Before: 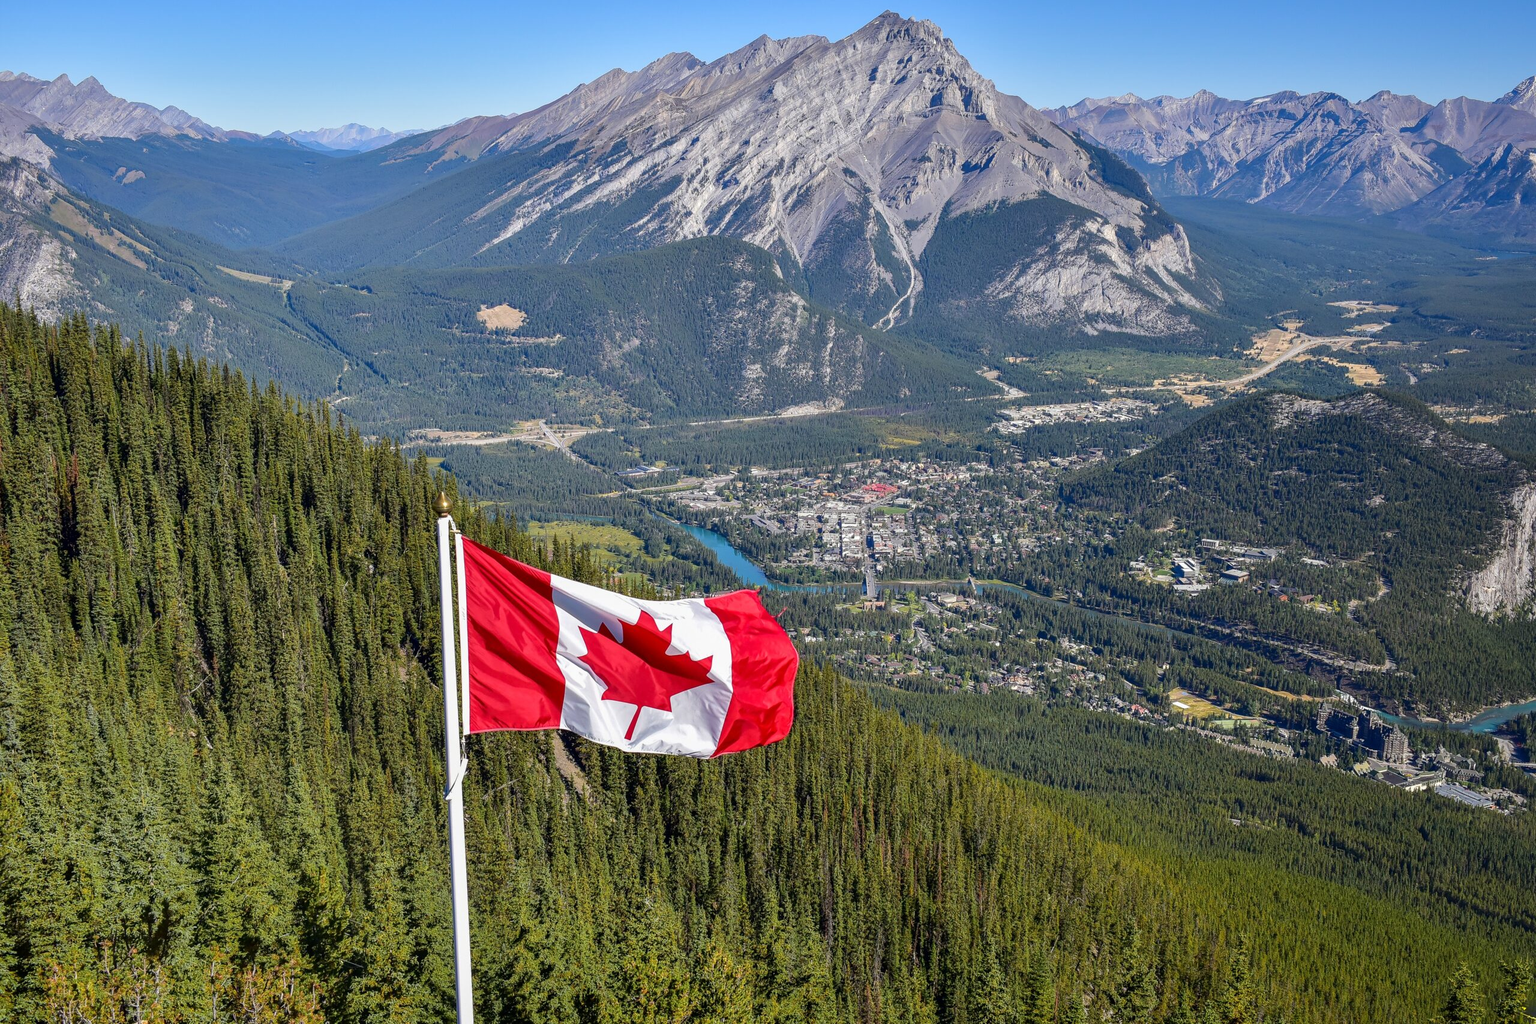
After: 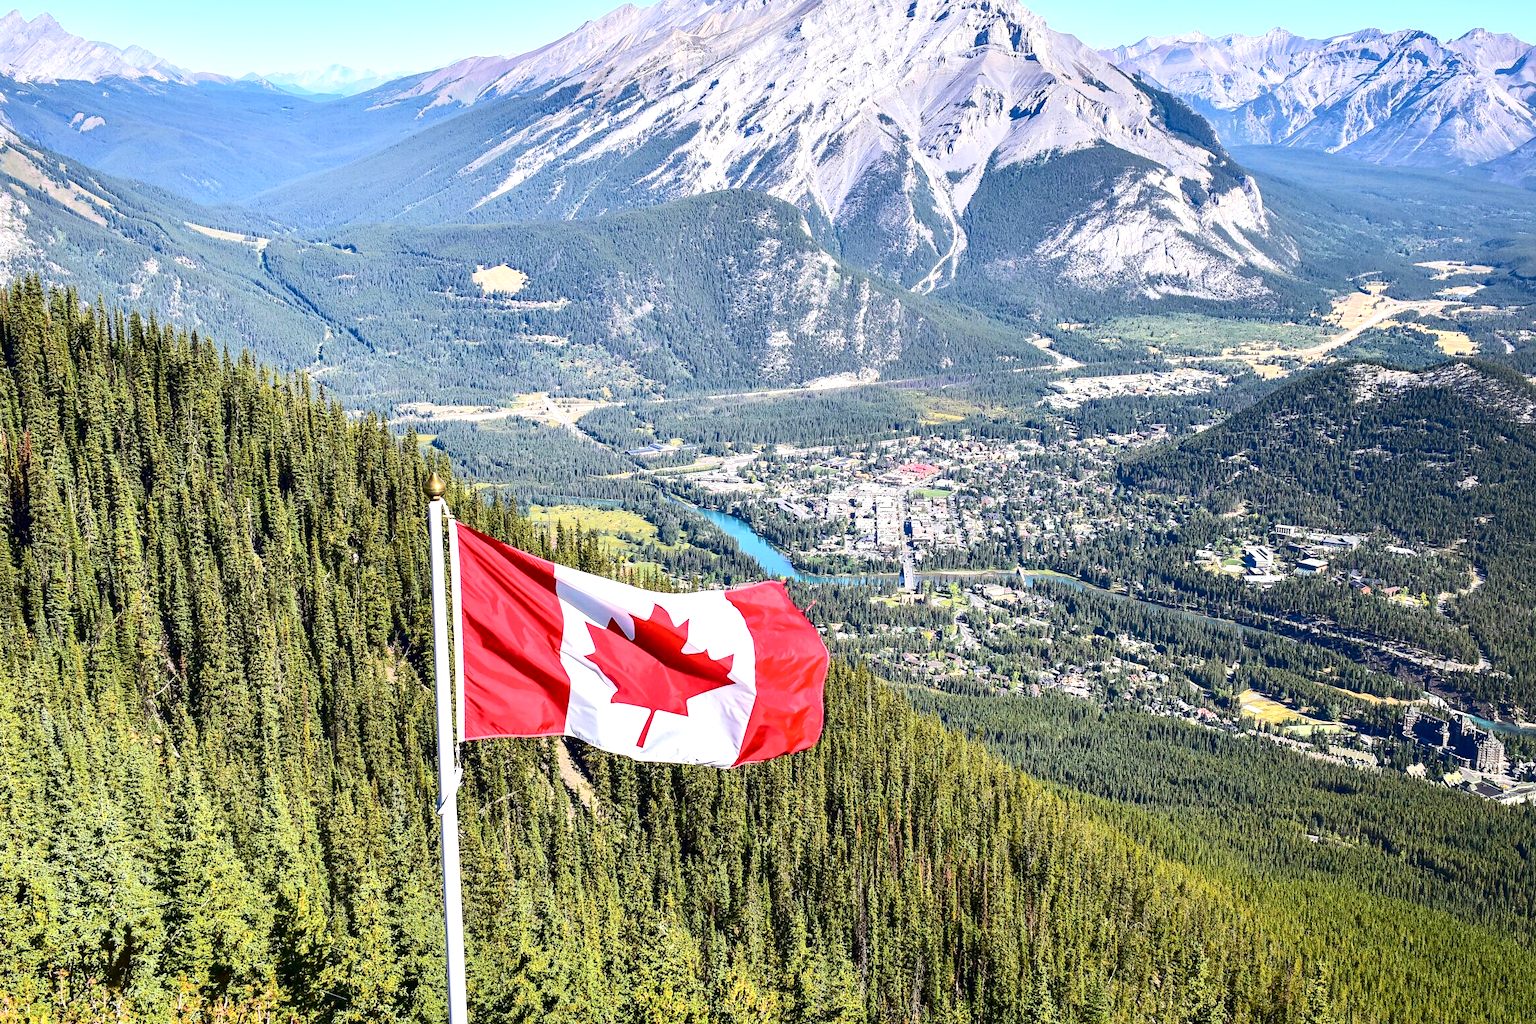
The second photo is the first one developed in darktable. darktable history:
exposure: black level correction 0, exposure 1 EV, compensate exposure bias true, compensate highlight preservation false
contrast brightness saturation: contrast 0.28
crop: left 3.305%, top 6.436%, right 6.389%, bottom 3.258%
